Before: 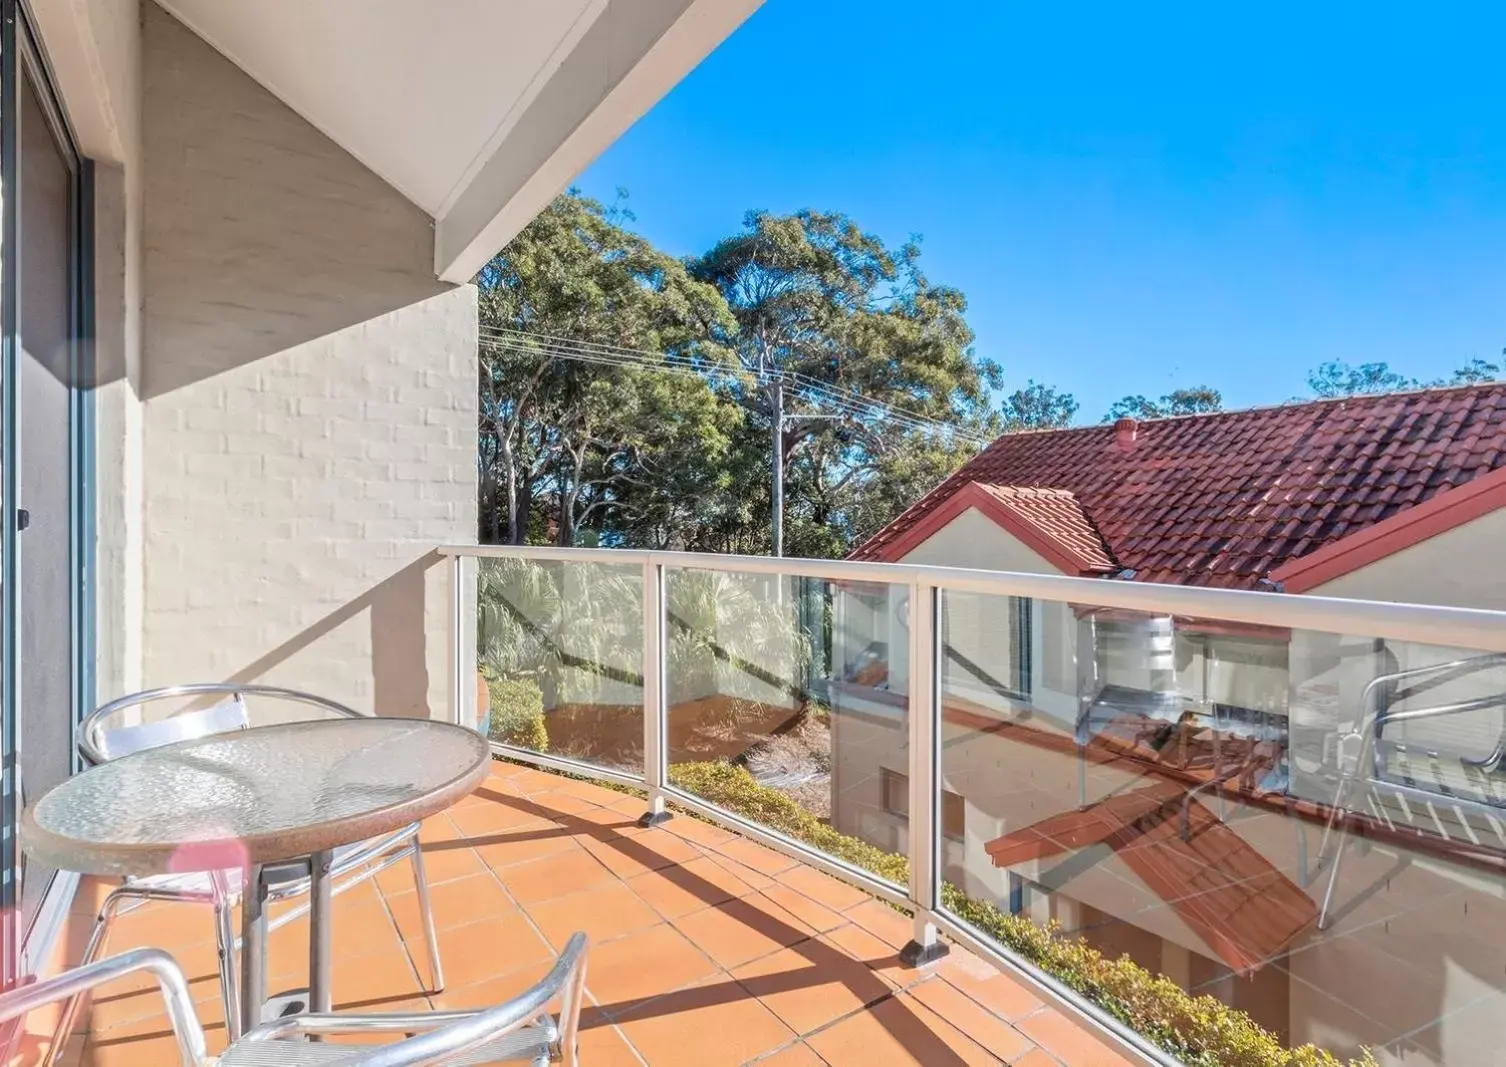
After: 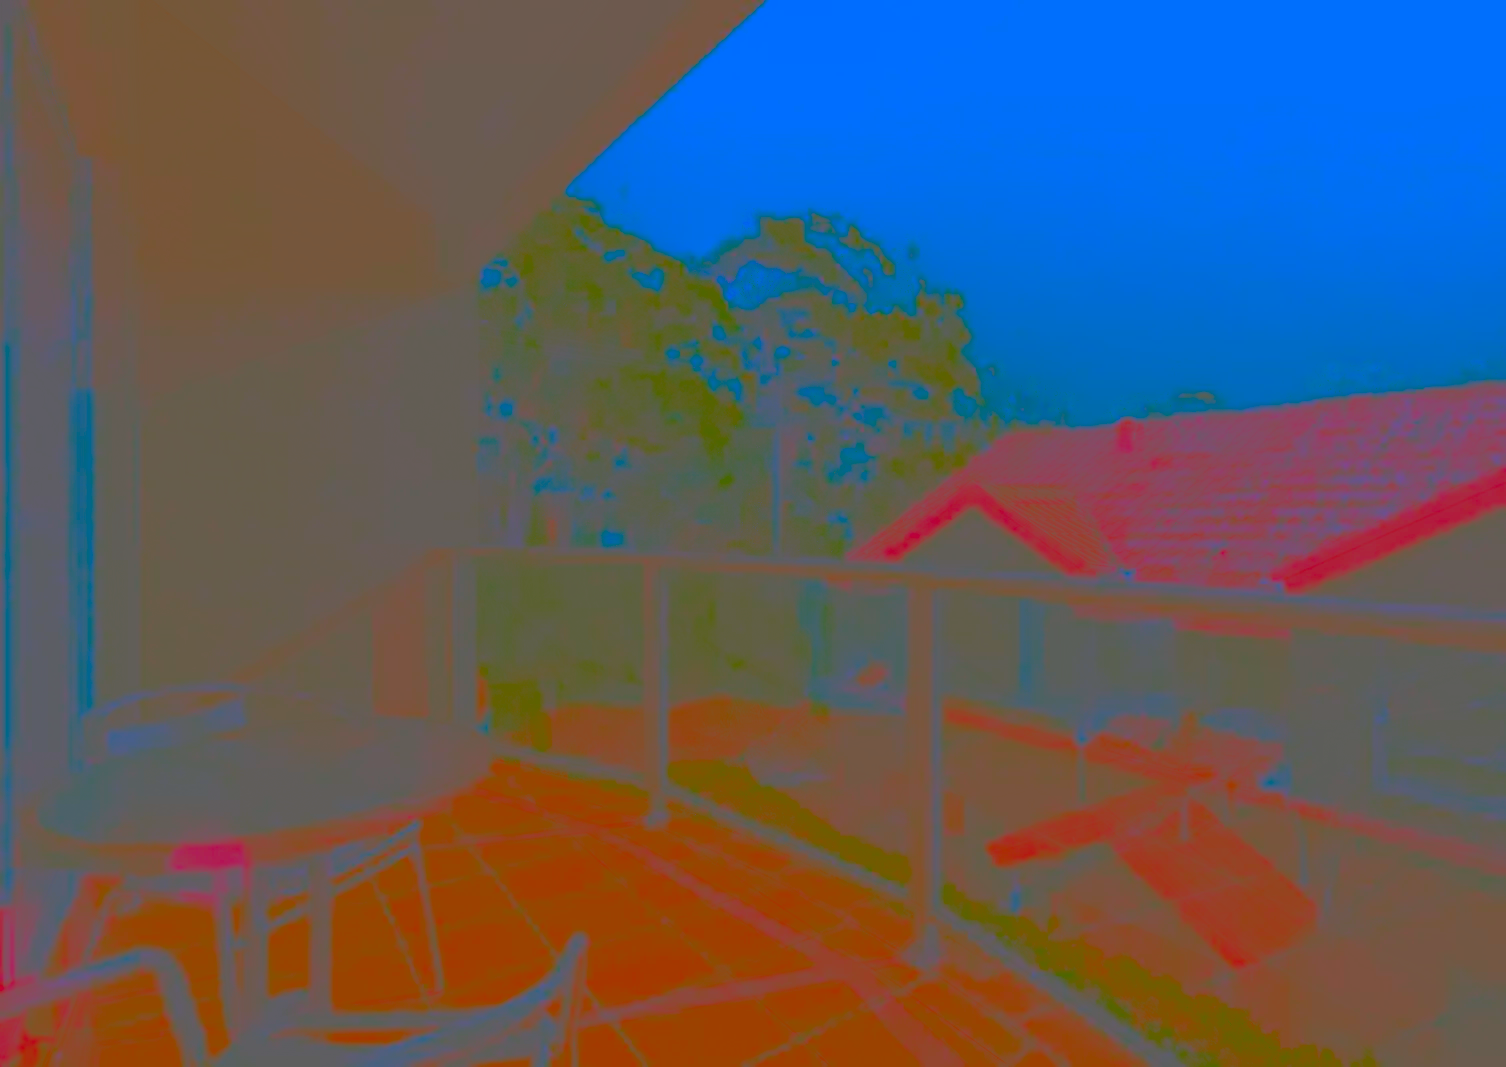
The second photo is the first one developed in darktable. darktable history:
white balance: emerald 1
contrast brightness saturation: contrast -0.99, brightness -0.17, saturation 0.75
